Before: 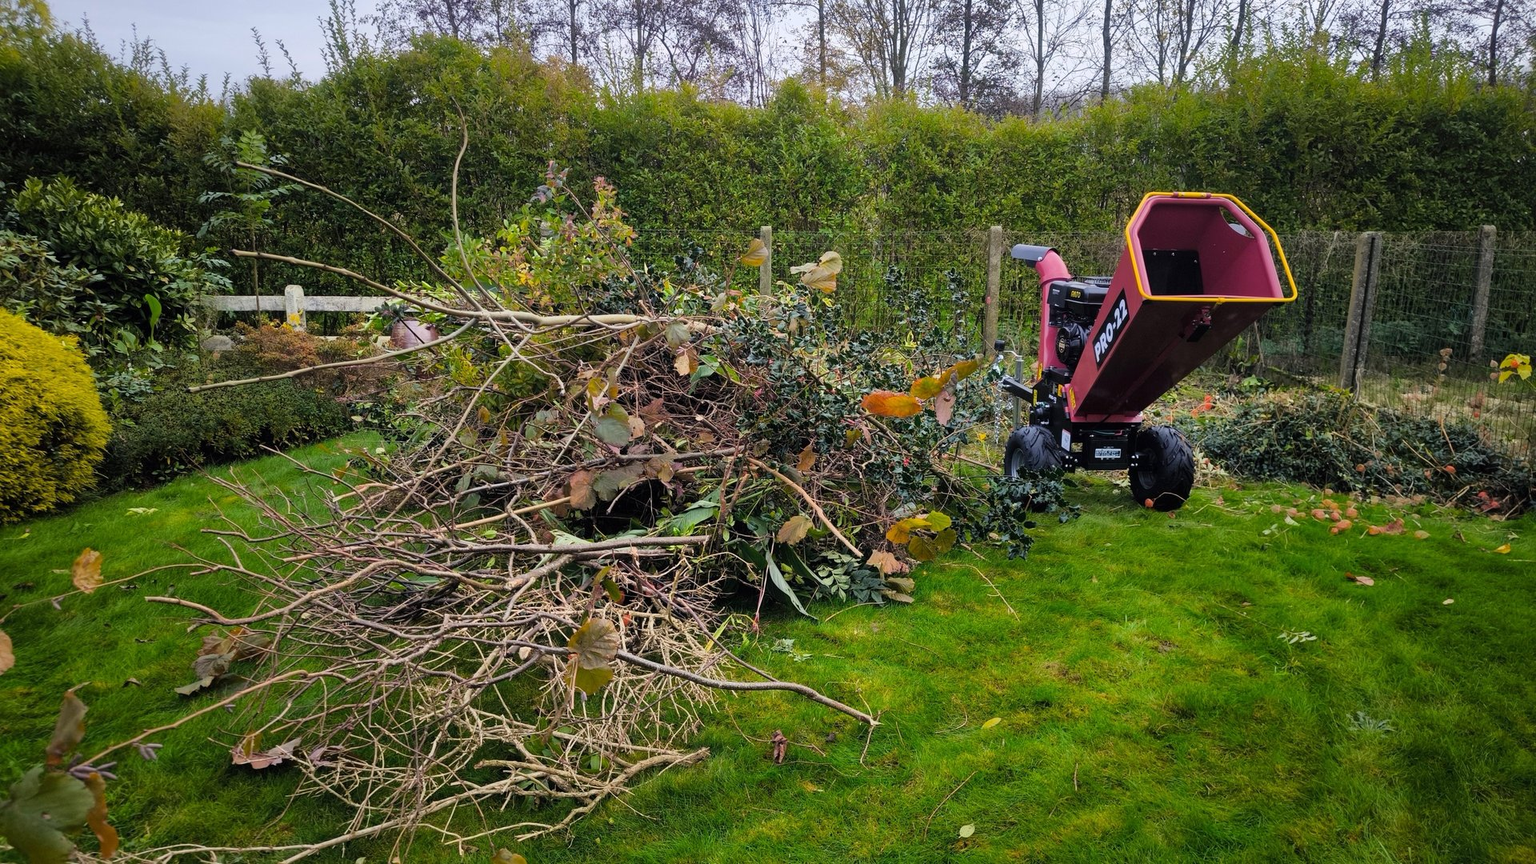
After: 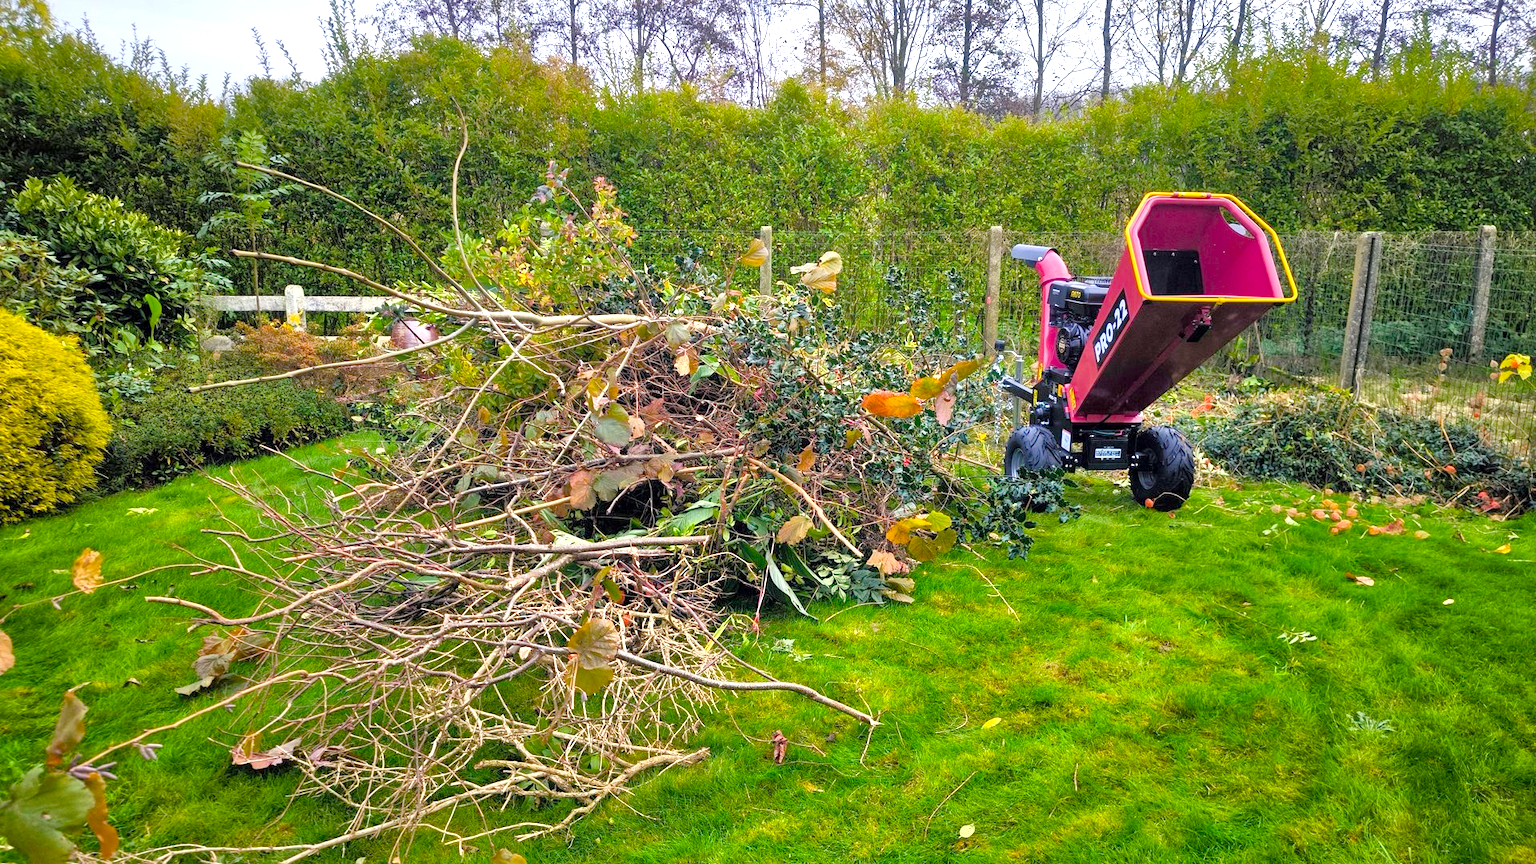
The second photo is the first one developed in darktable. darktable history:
exposure: black level correction 0, exposure 0.698 EV, compensate exposure bias true, compensate highlight preservation false
local contrast: highlights 107%, shadows 97%, detail 119%, midtone range 0.2
color balance rgb: shadows lift › chroma 1.042%, shadows lift › hue 242.66°, perceptual saturation grading › global saturation 35.106%, perceptual saturation grading › highlights -29.972%, perceptual saturation grading › shadows 34.495%
tone equalizer: -7 EV 0.141 EV, -6 EV 0.616 EV, -5 EV 1.18 EV, -4 EV 1.37 EV, -3 EV 1.14 EV, -2 EV 0.6 EV, -1 EV 0.146 EV
